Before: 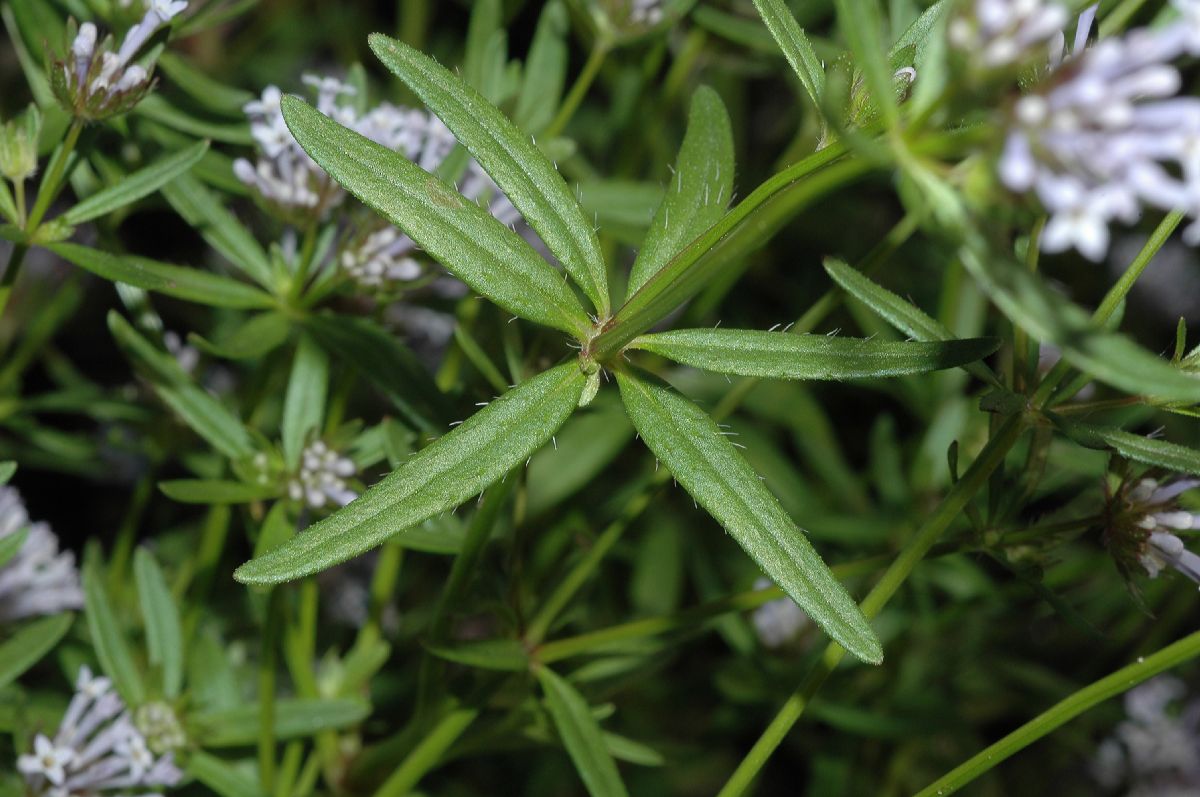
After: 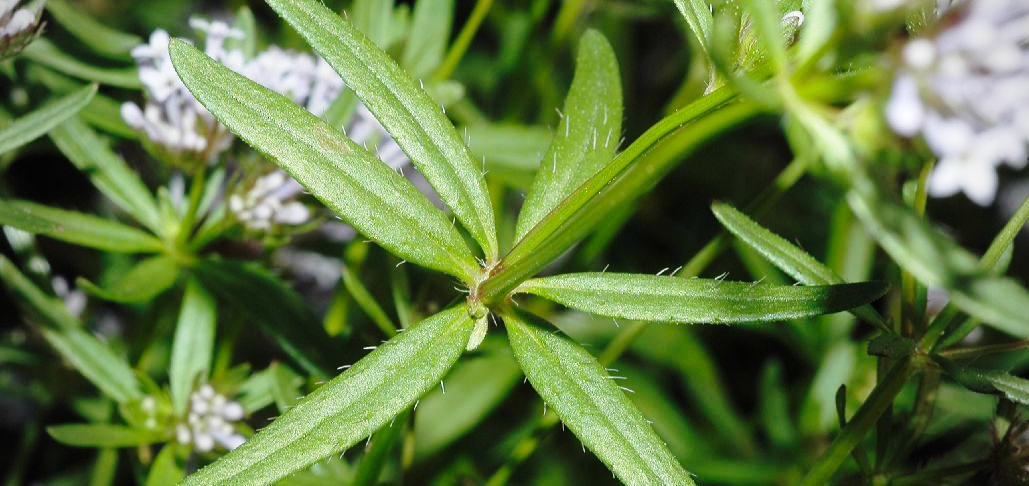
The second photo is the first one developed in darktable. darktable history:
vignetting: on, module defaults
crop and rotate: left 9.368%, top 7.149%, right 4.805%, bottom 31.777%
base curve: curves: ch0 [(0, 0) (0.028, 0.03) (0.121, 0.232) (0.46, 0.748) (0.859, 0.968) (1, 1)], preserve colors none
